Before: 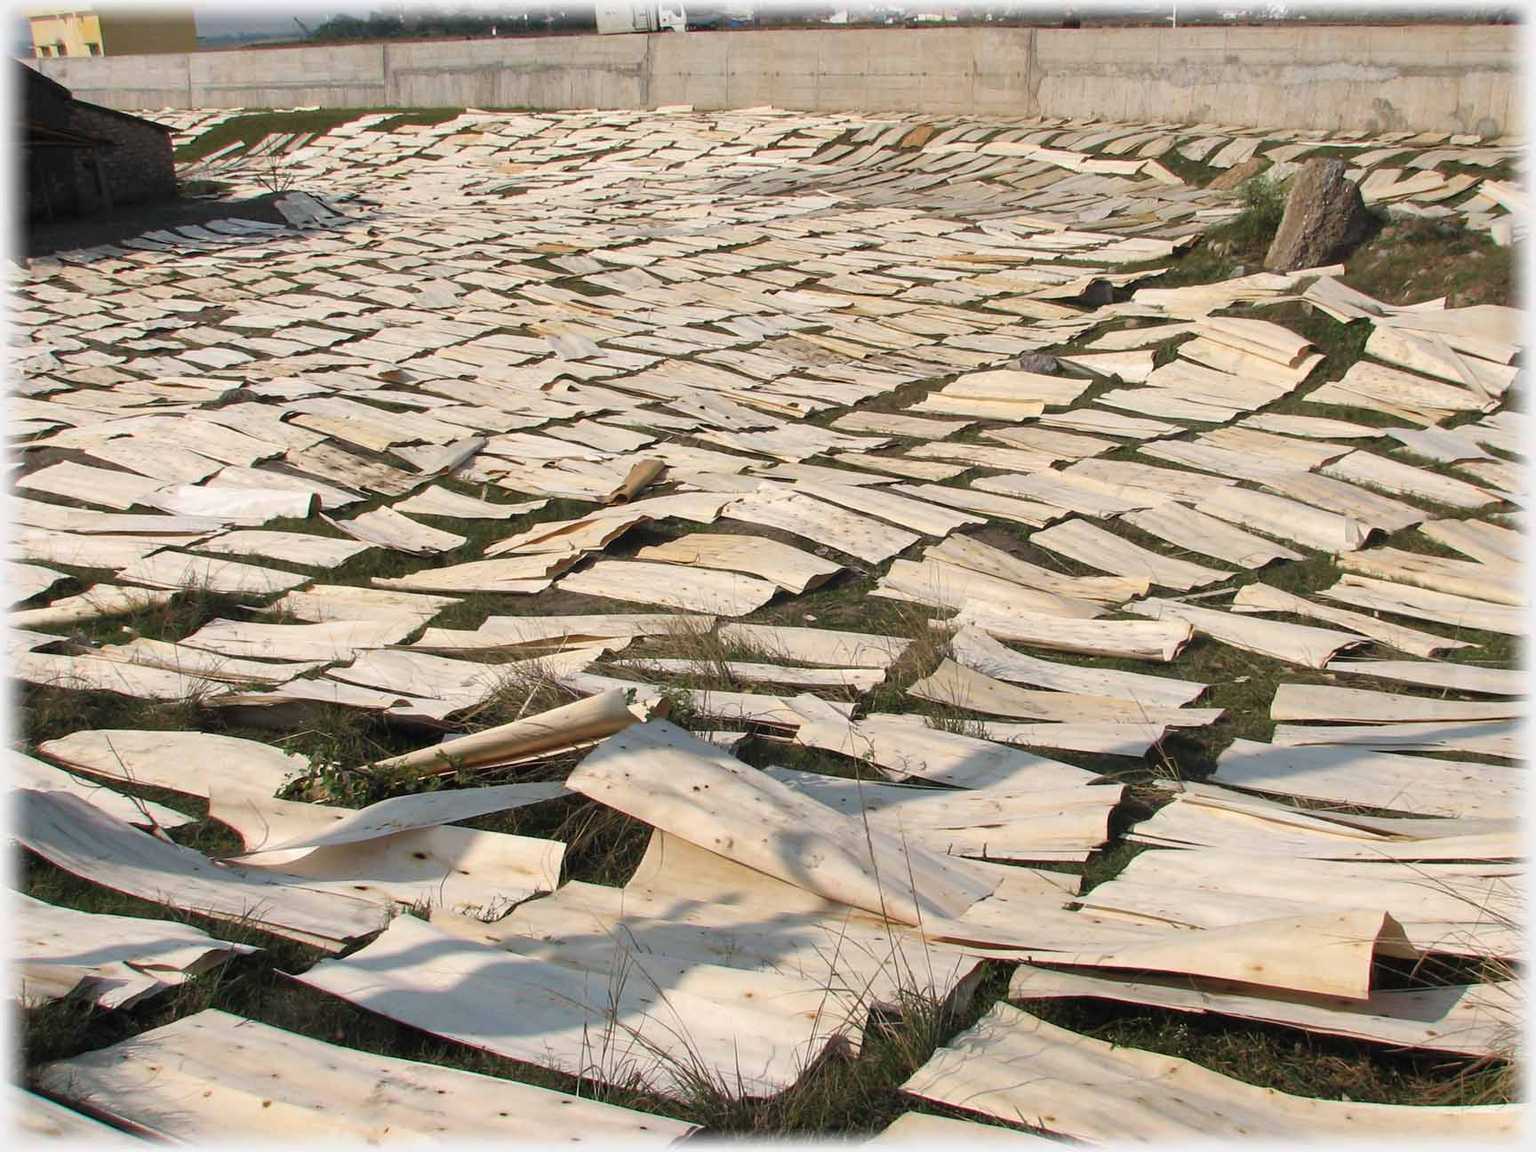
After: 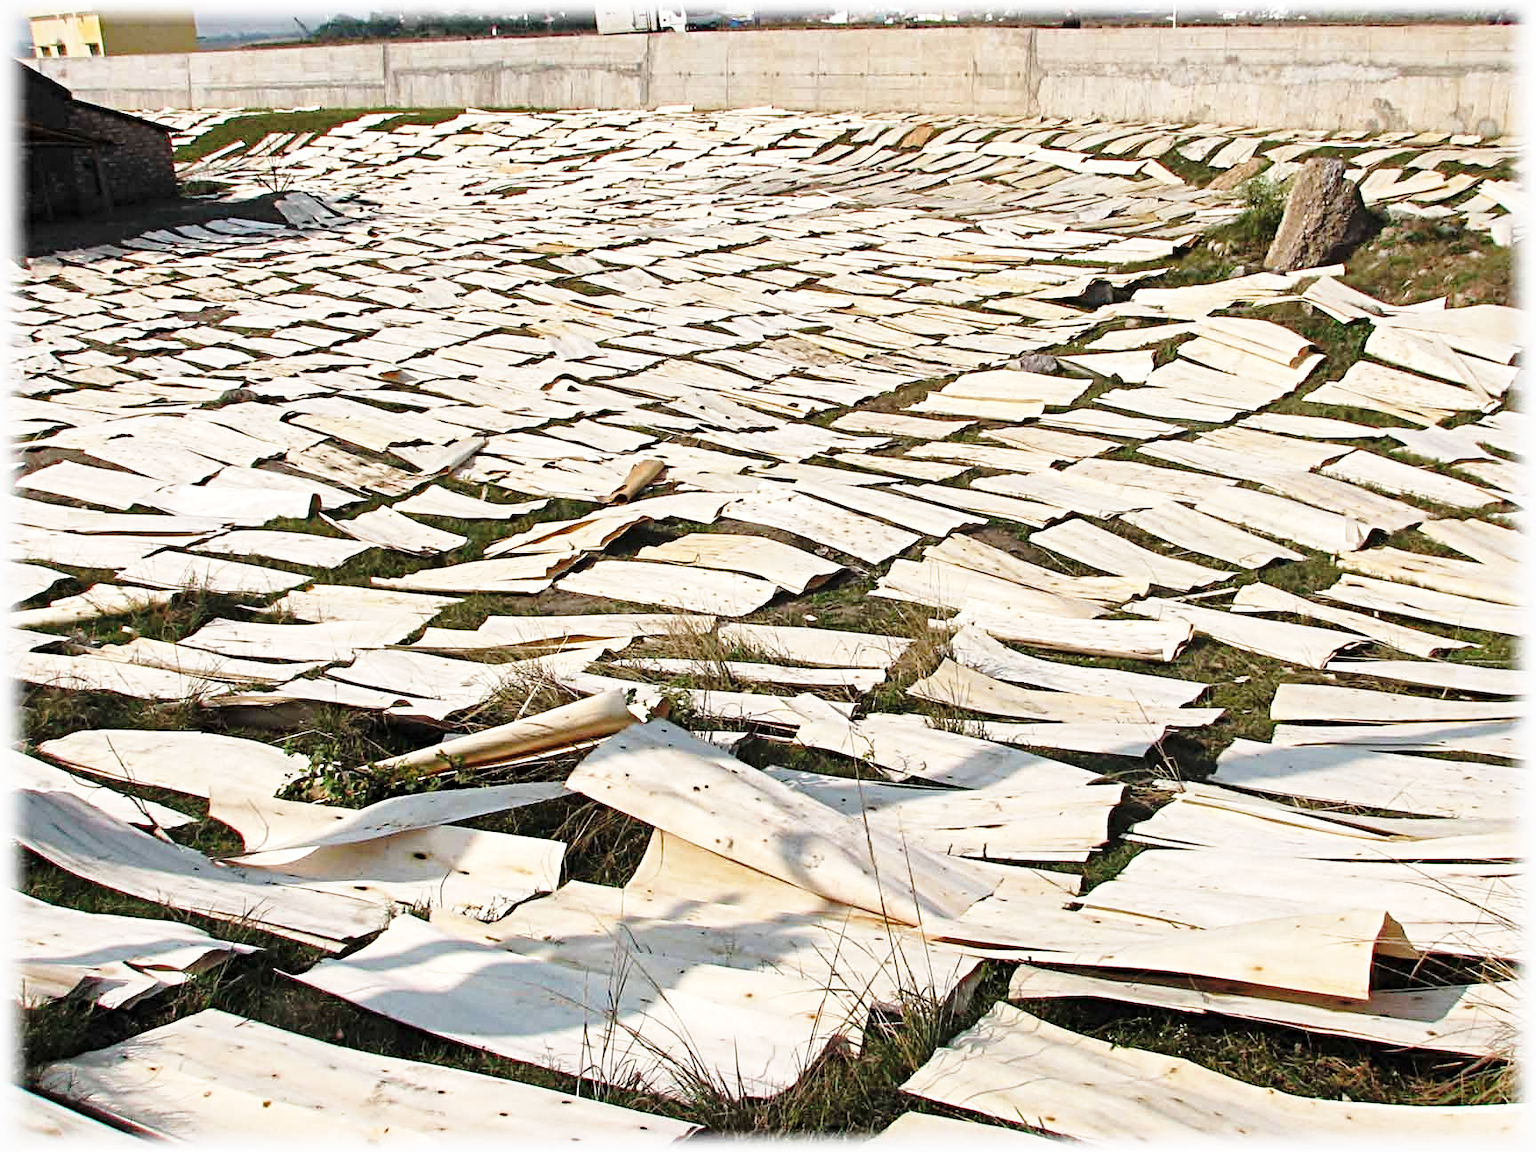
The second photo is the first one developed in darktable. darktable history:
base curve: curves: ch0 [(0, 0) (0.028, 0.03) (0.121, 0.232) (0.46, 0.748) (0.859, 0.968) (1, 1)], preserve colors none
sharpen: radius 4.936
local contrast: mode bilateral grid, contrast 19, coarseness 51, detail 128%, midtone range 0.2
